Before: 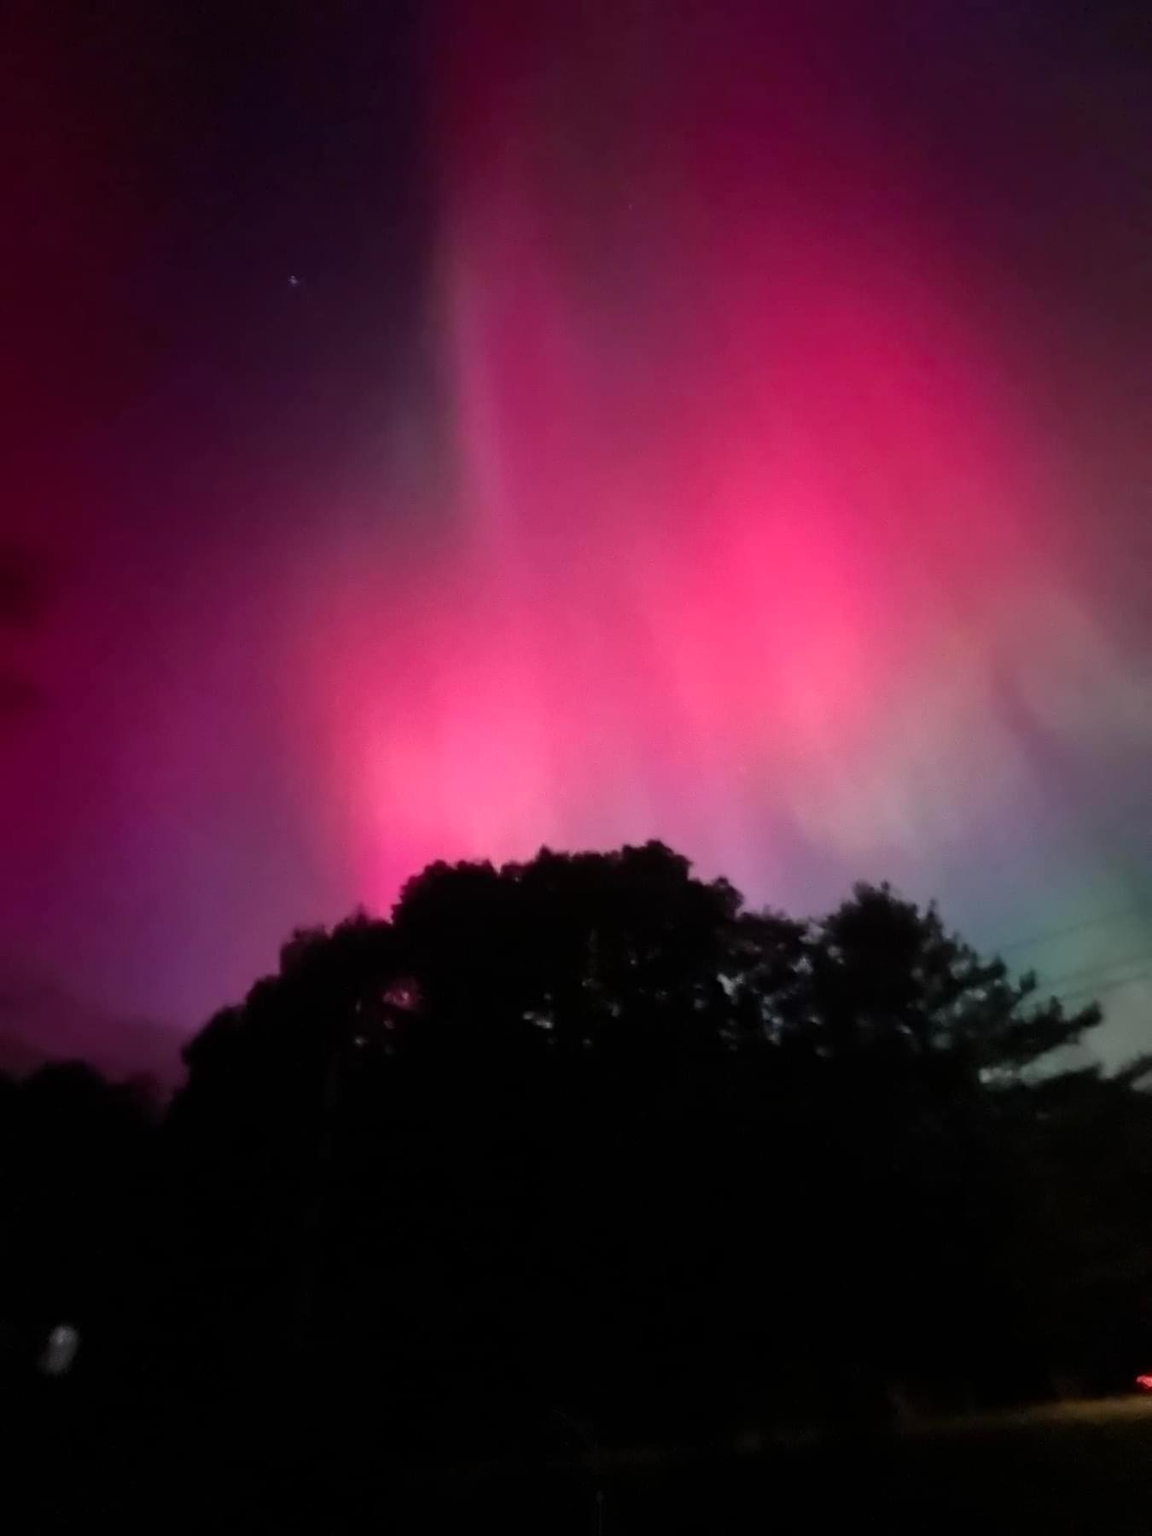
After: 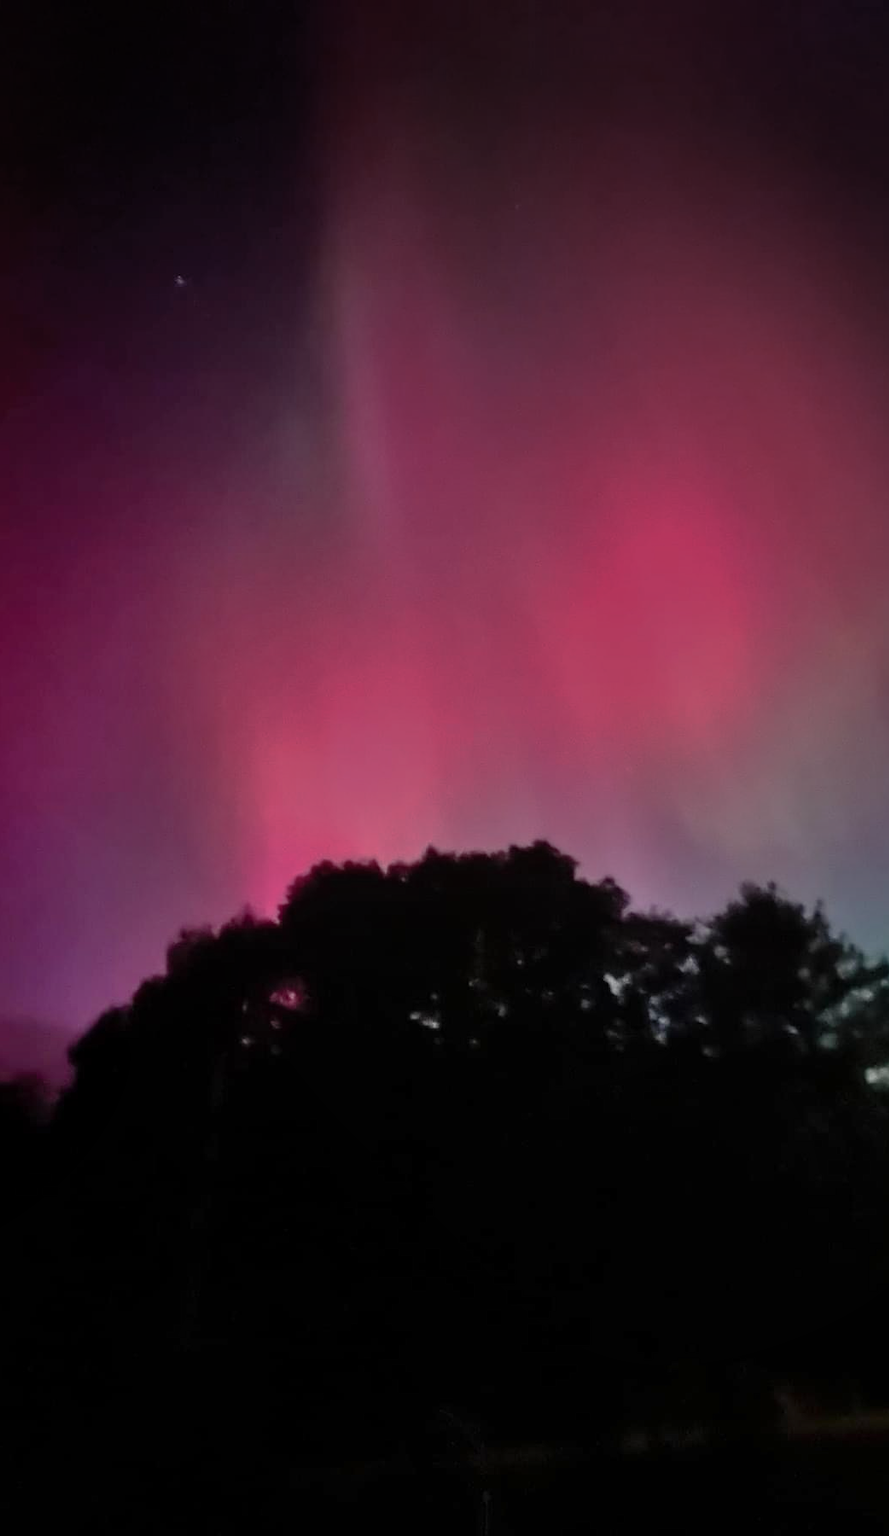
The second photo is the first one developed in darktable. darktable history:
vignetting: brightness -0.709, saturation -0.484, center (-0.024, 0.397)
tone equalizer: -7 EV 0.183 EV, -6 EV 0.159 EV, -5 EV 0.072 EV, -4 EV 0.021 EV, -2 EV -0.037 EV, -1 EV -0.06 EV, +0 EV -0.055 EV, edges refinement/feathering 500, mask exposure compensation -1.57 EV, preserve details no
color zones: curves: ch0 [(0.068, 0.464) (0.25, 0.5) (0.48, 0.508) (0.75, 0.536) (0.886, 0.476) (0.967, 0.456)]; ch1 [(0.066, 0.456) (0.25, 0.5) (0.616, 0.508) (0.746, 0.56) (0.934, 0.444)]
shadows and highlights: soften with gaussian
base curve: curves: ch0 [(0, 0) (0.826, 0.587) (1, 1)], preserve colors none
crop: left 9.891%, right 12.856%
local contrast: detail 110%
